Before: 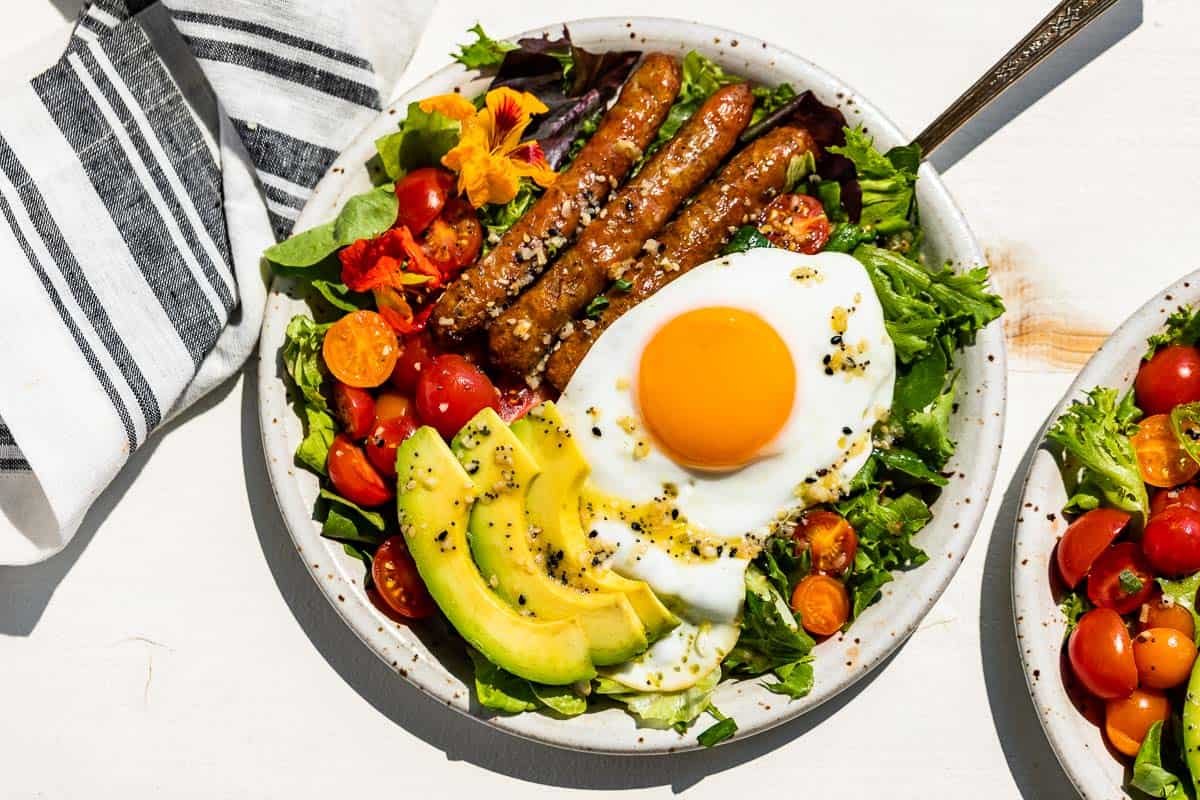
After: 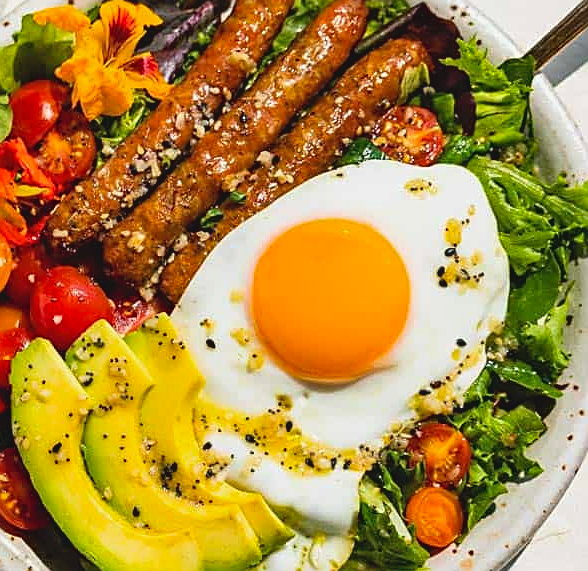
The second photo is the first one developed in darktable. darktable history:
sharpen: on, module defaults
crop: left 32.181%, top 11.001%, right 18.785%, bottom 17.557%
contrast brightness saturation: contrast -0.094, brightness 0.043, saturation 0.081
haze removal: compatibility mode true, adaptive false
